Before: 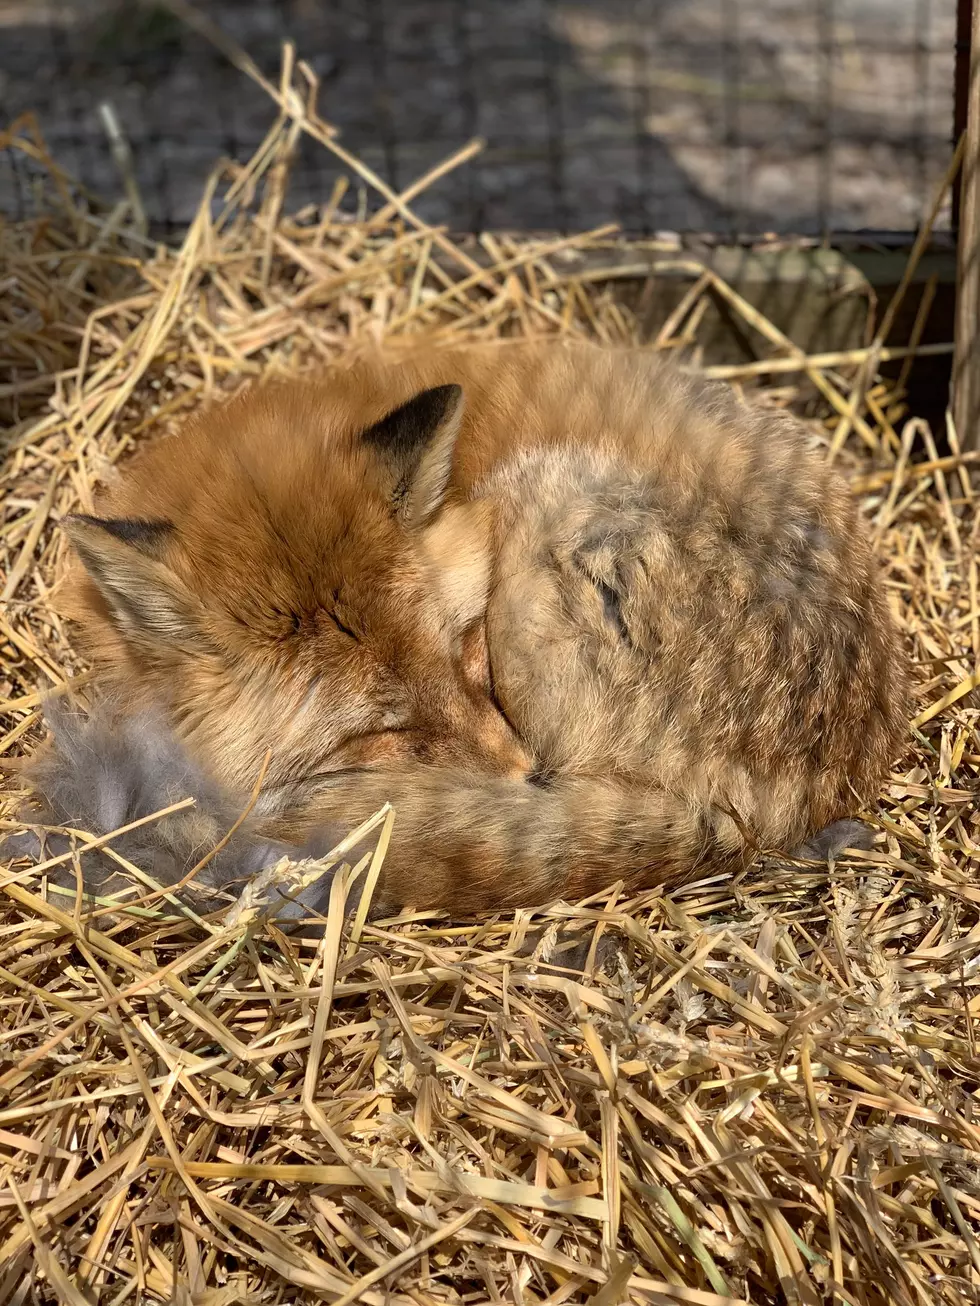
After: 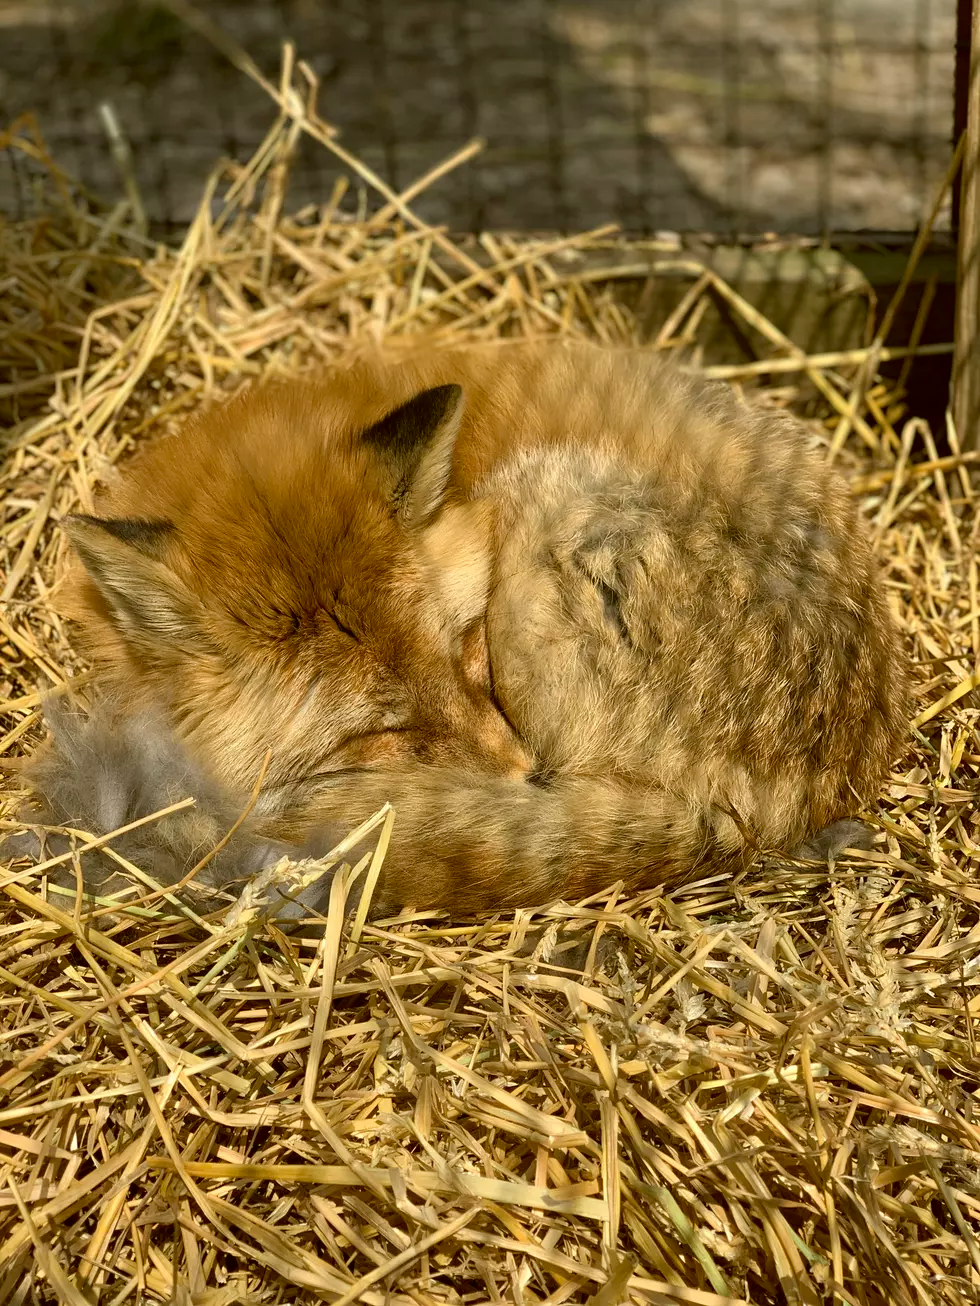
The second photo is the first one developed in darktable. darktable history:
color correction: highlights a* -1.41, highlights b* 10.57, shadows a* 0.556, shadows b* 19.32
